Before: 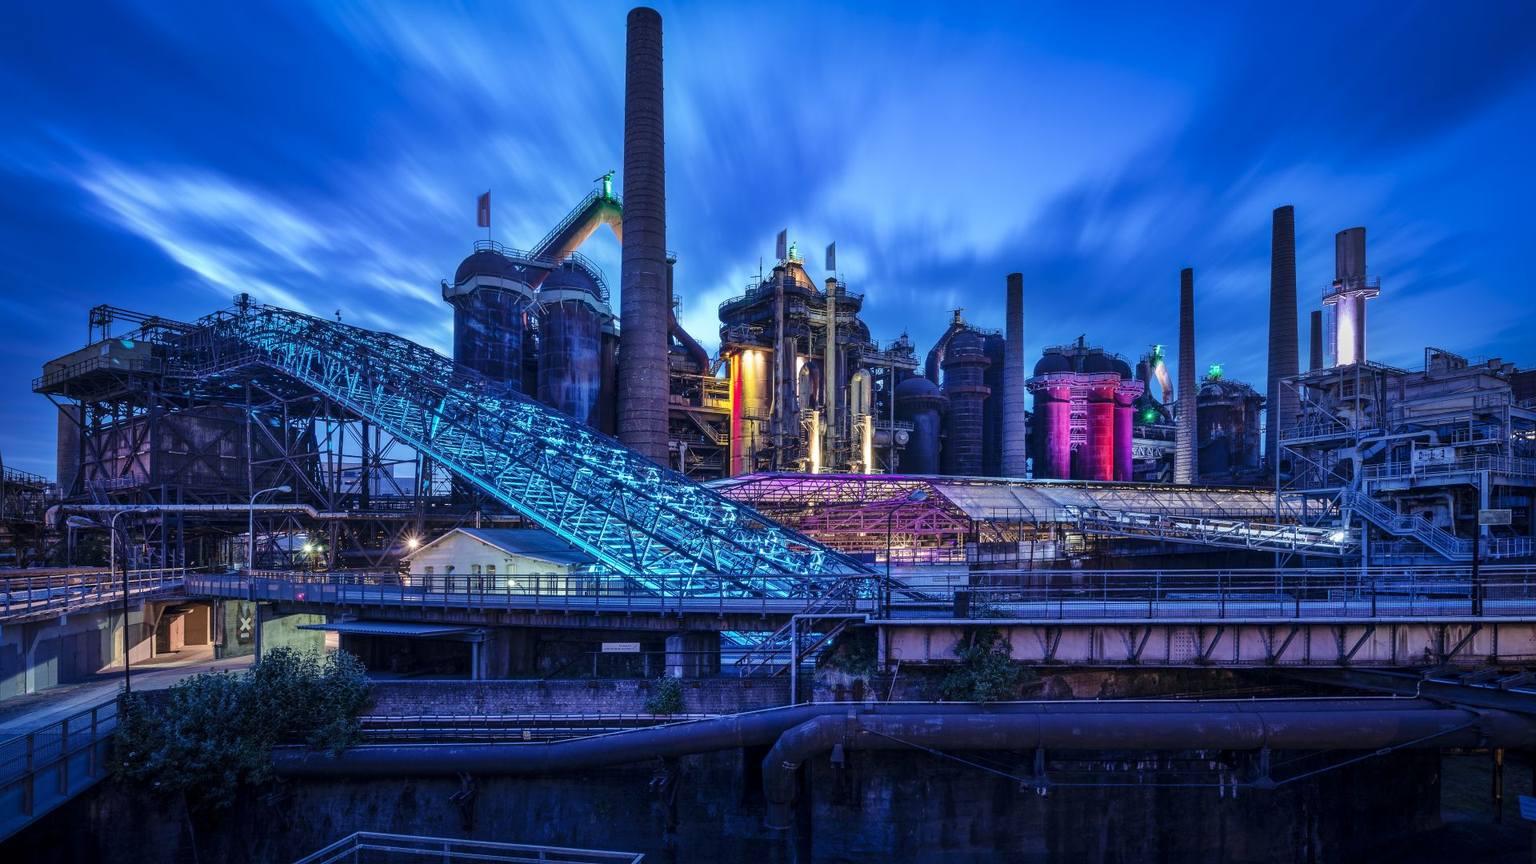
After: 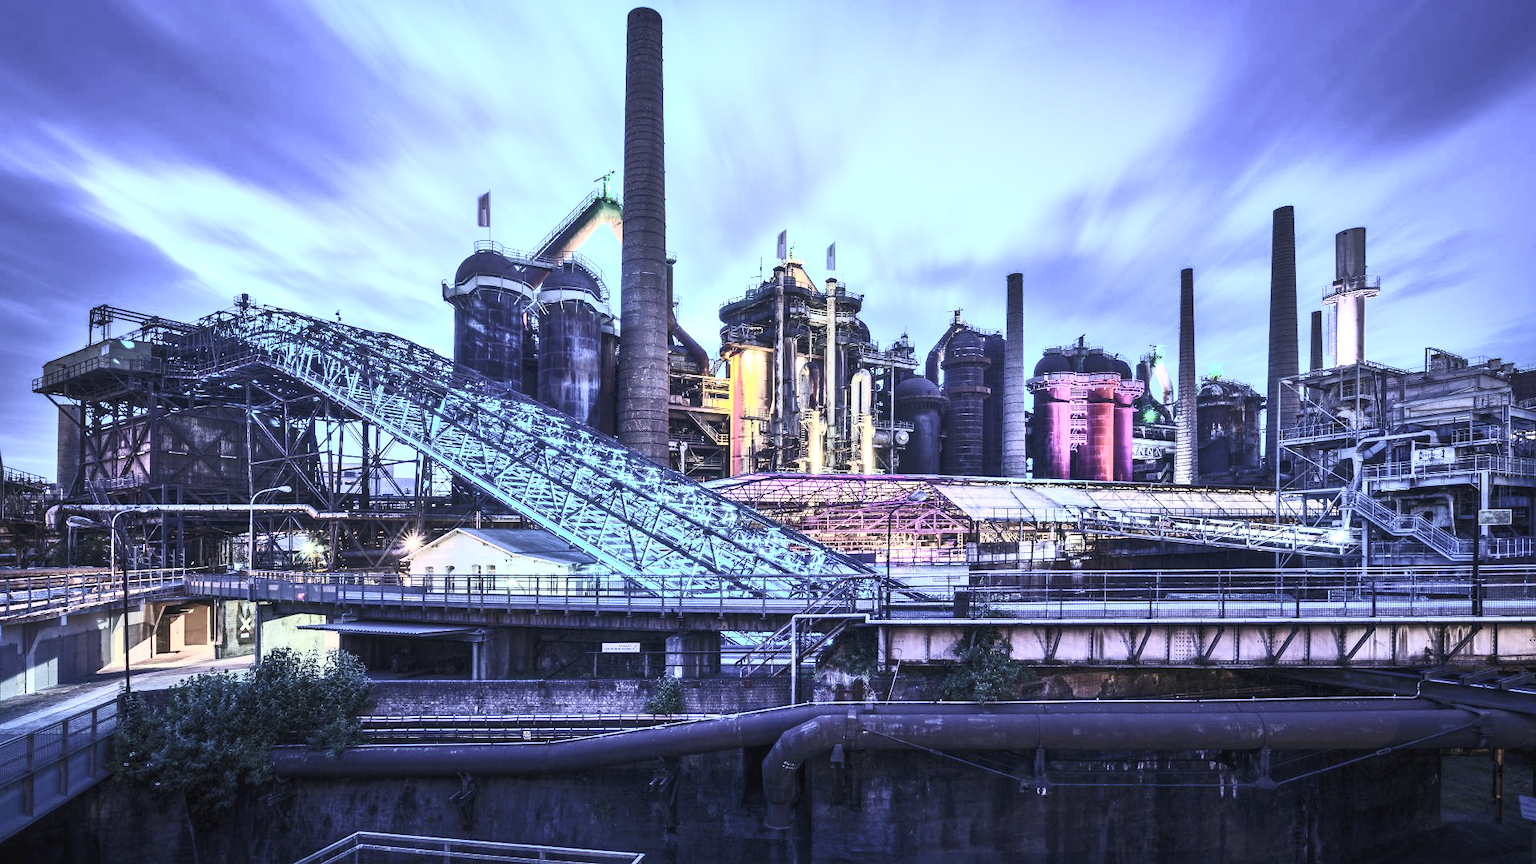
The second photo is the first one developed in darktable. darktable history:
contrast brightness saturation: contrast 0.57, brightness 0.57, saturation -0.34
exposure: black level correction 0, exposure 0.7 EV, compensate exposure bias true, compensate highlight preservation false
